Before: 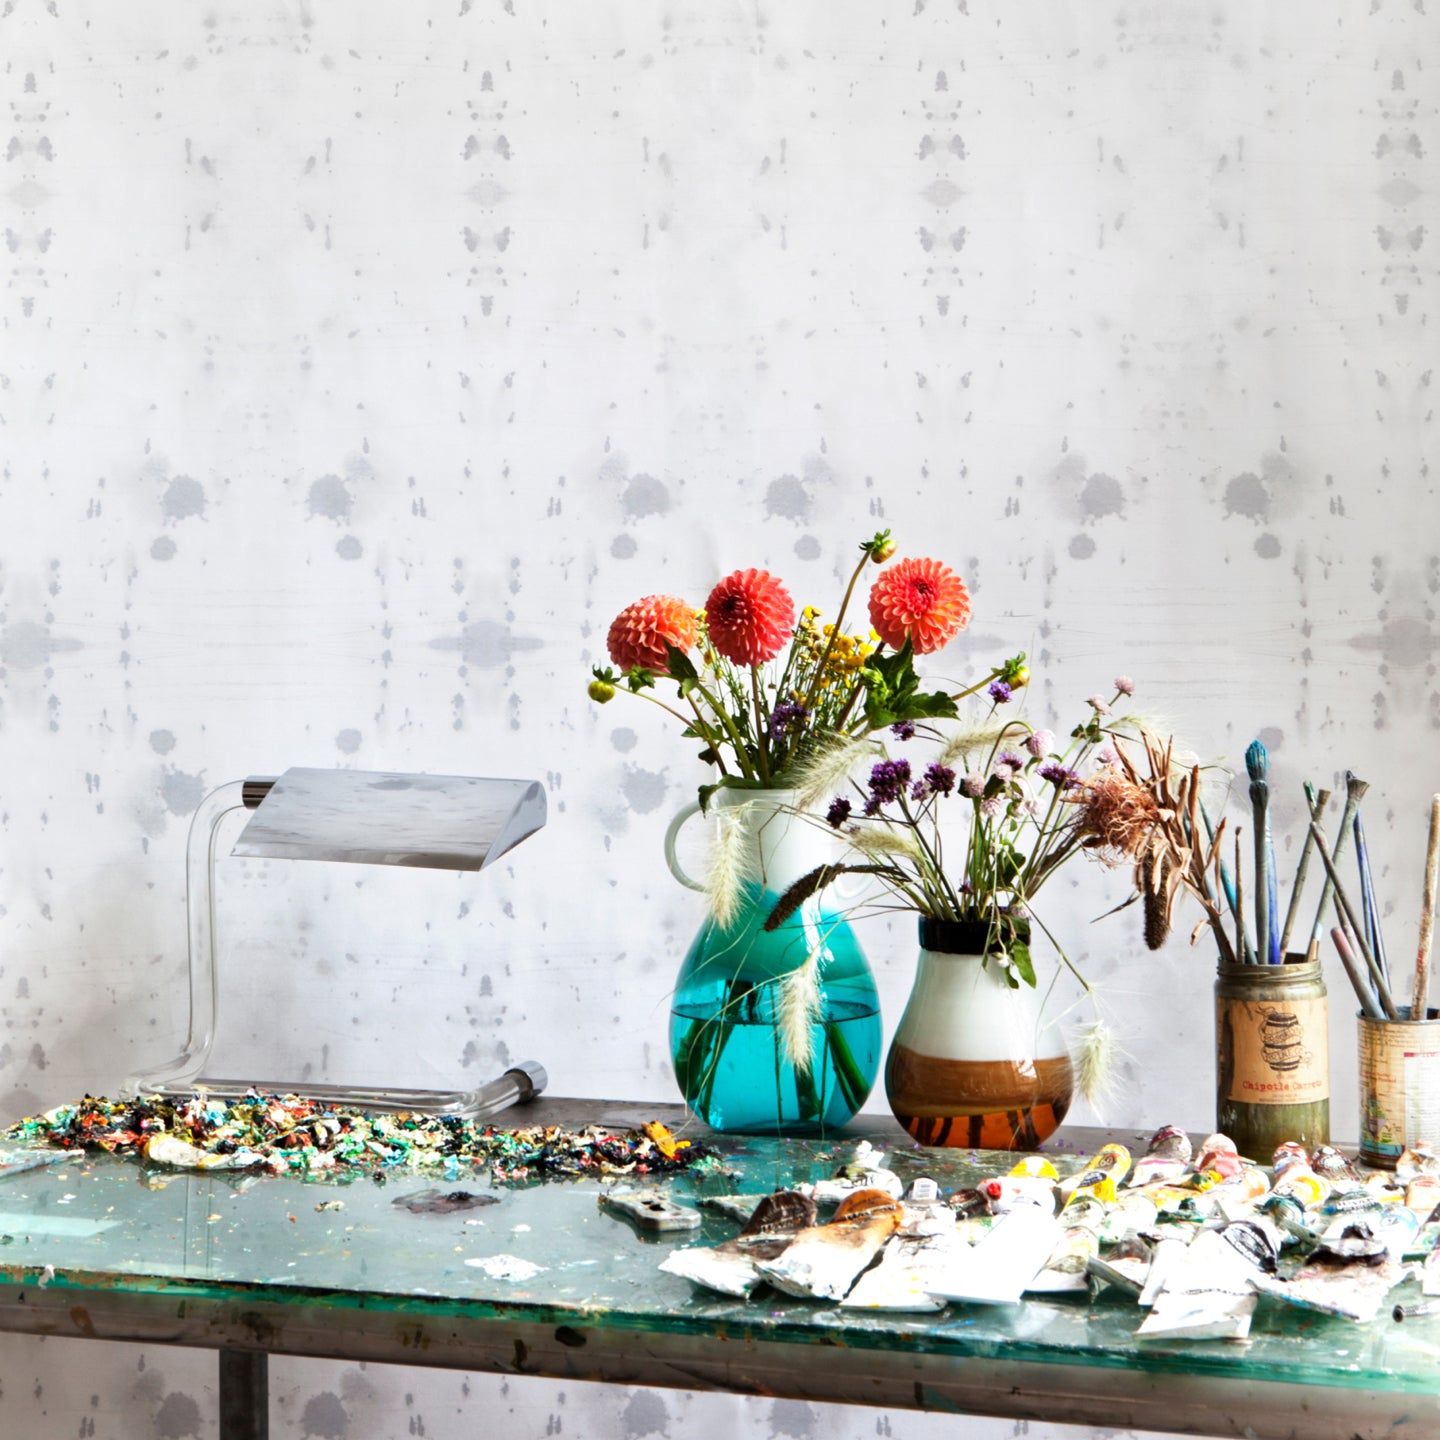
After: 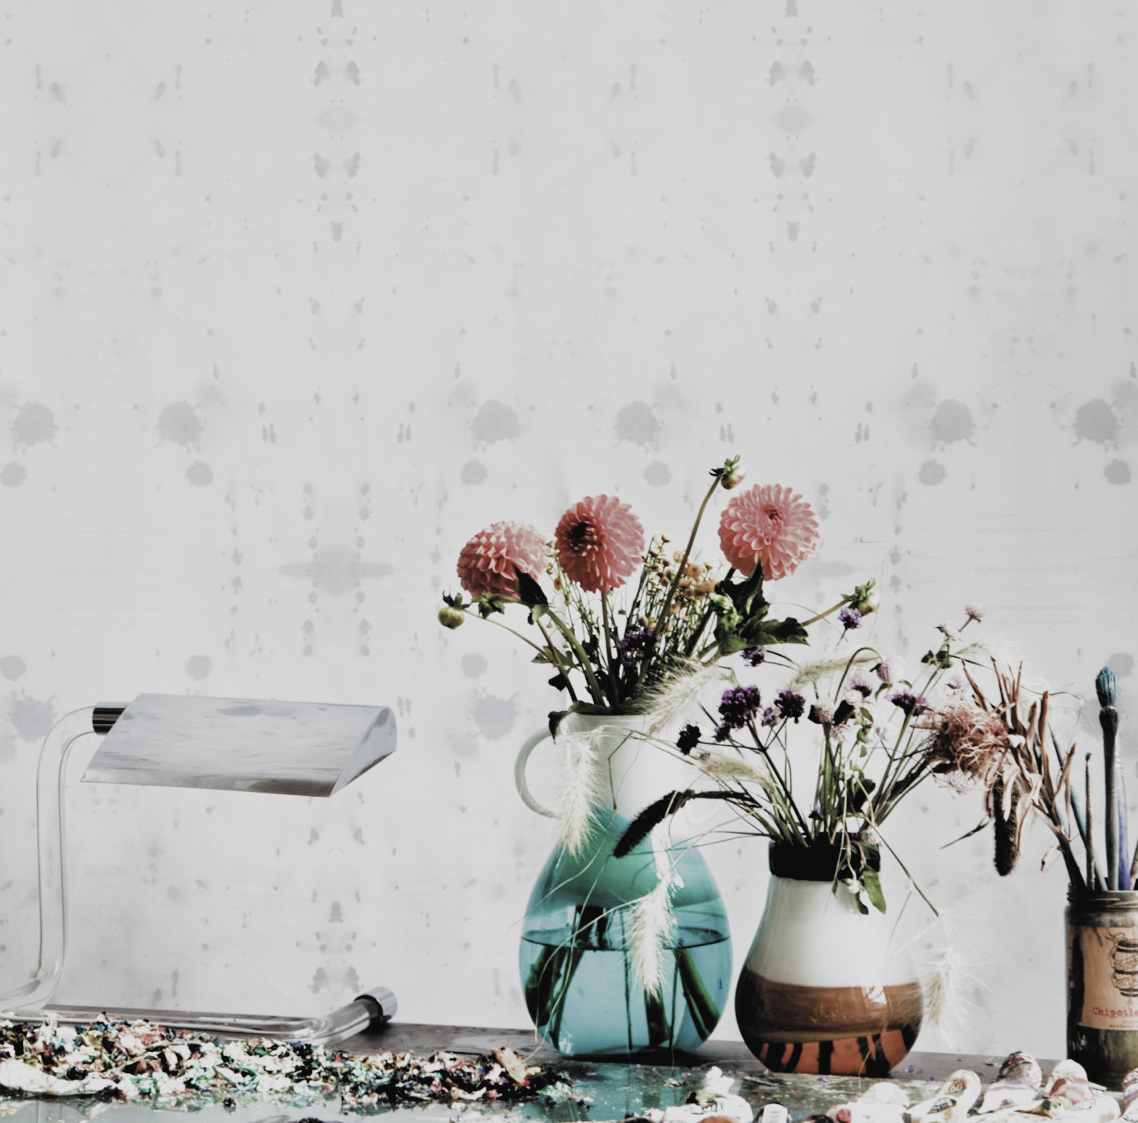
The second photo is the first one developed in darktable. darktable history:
crop and rotate: left 10.474%, top 5.153%, right 10.486%, bottom 16.804%
contrast brightness saturation: contrast -0.06, saturation -0.4
filmic rgb: black relative exposure -5.07 EV, white relative exposure 3.96 EV, hardness 2.9, contrast 1.299, highlights saturation mix -30.34%, add noise in highlights 0, color science v3 (2019), use custom middle-gray values true, contrast in highlights soft
